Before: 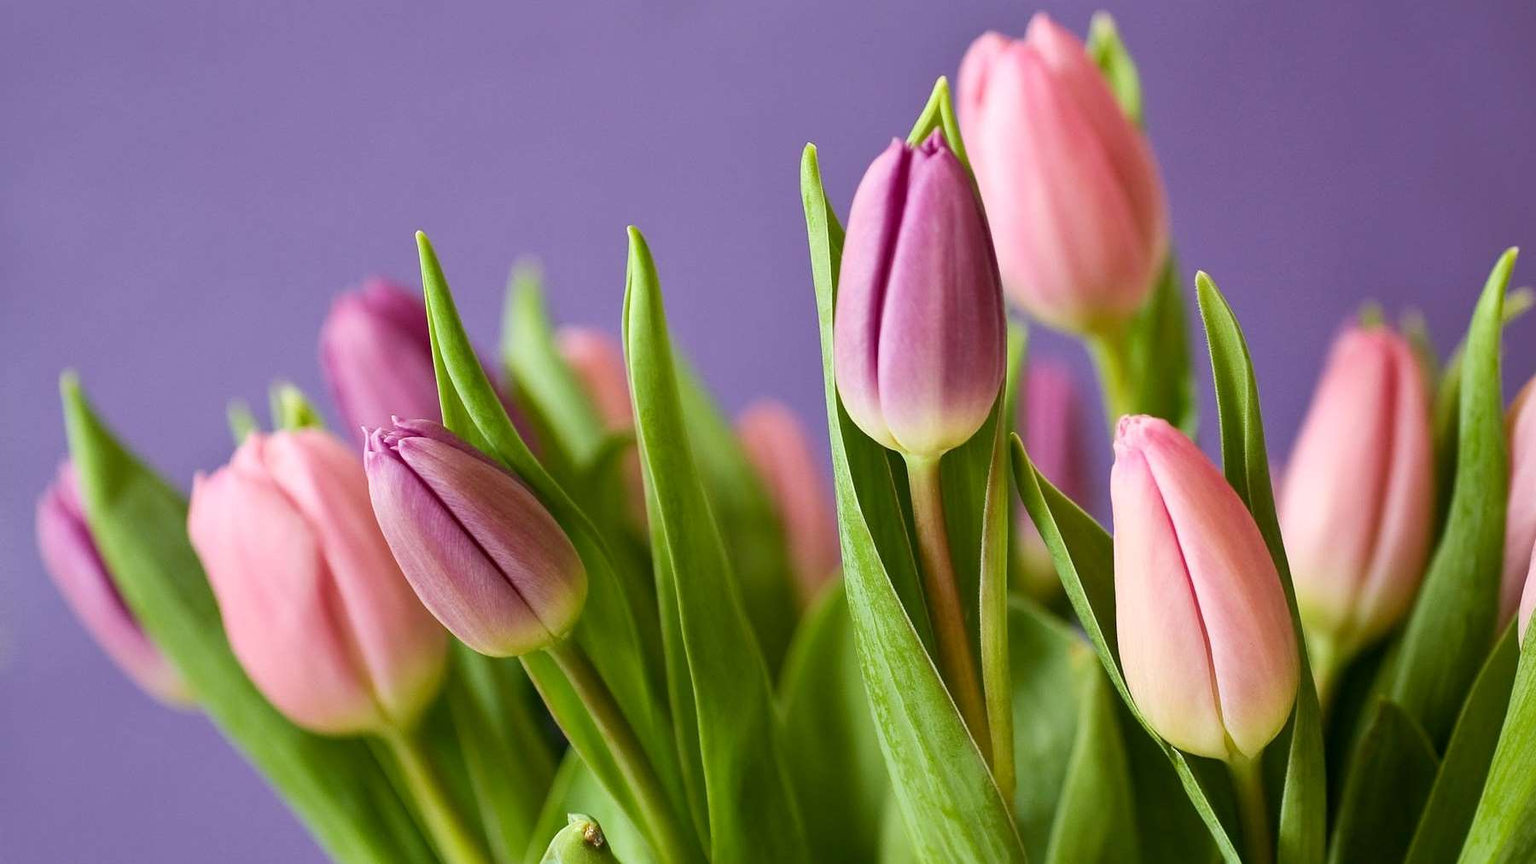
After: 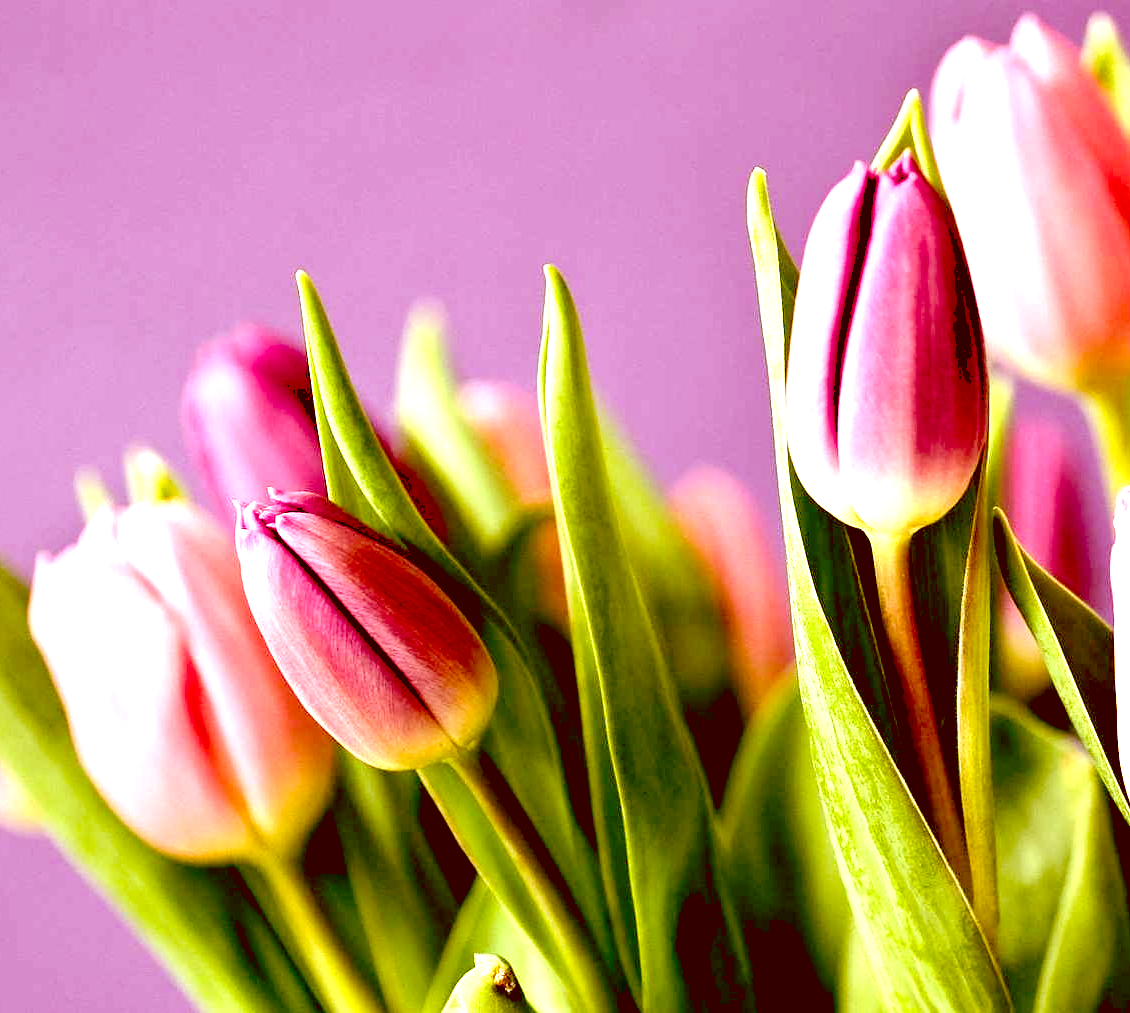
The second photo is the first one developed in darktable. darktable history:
color correction: highlights a* 9.03, highlights b* 8.71, shadows a* 40, shadows b* 40, saturation 0.8
exposure: black level correction 0.047, exposure 0.013 EV, compensate highlight preservation false
levels: levels [0, 0.352, 0.703]
crop: left 10.644%, right 26.528%
